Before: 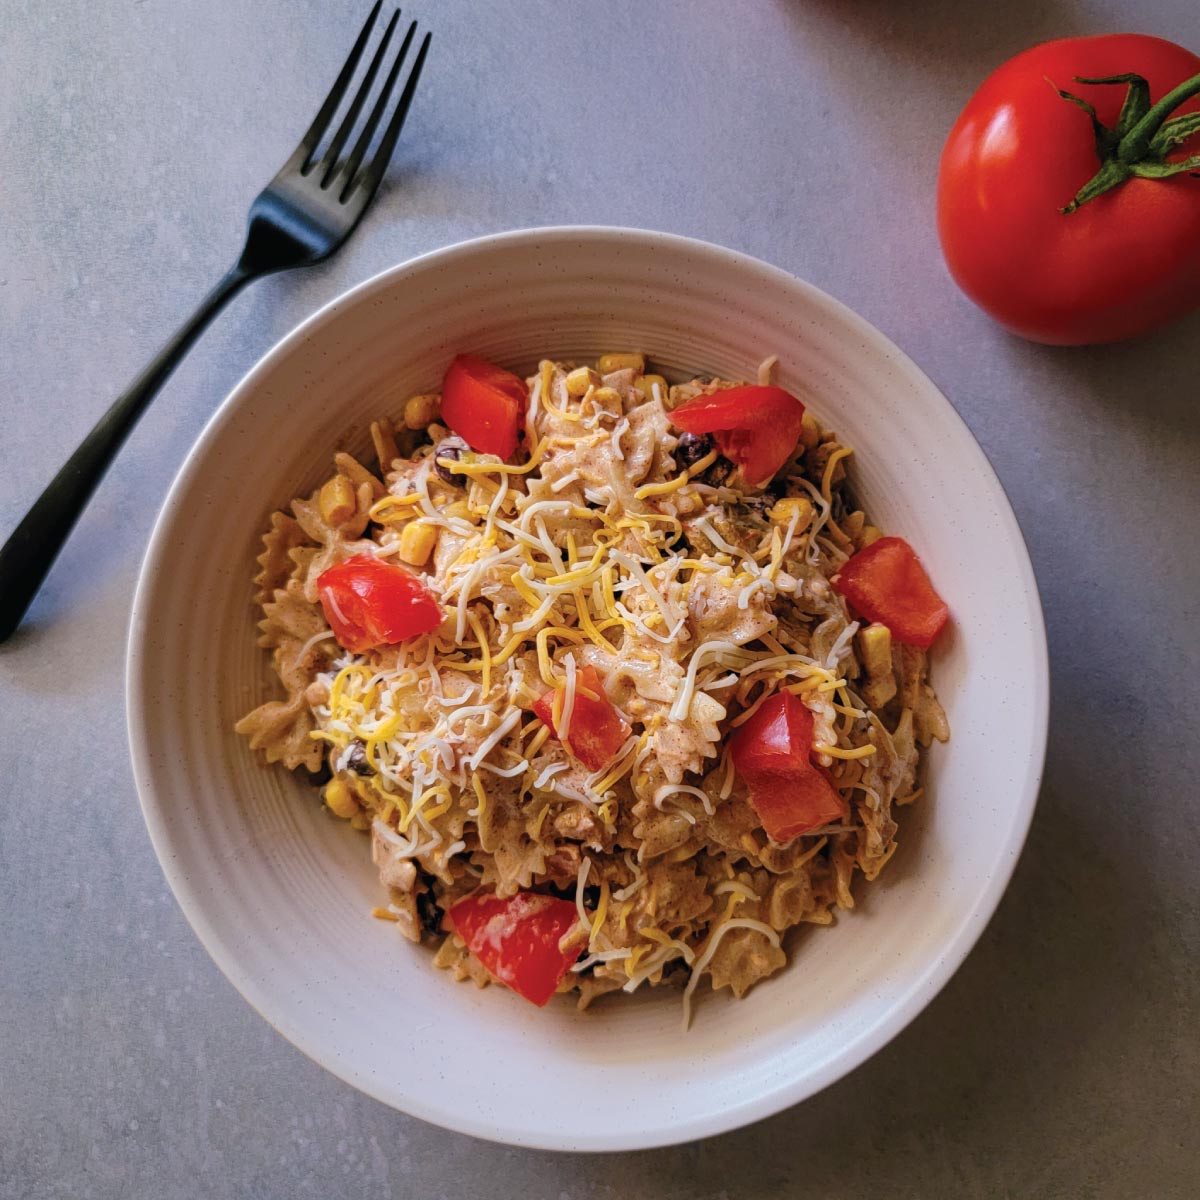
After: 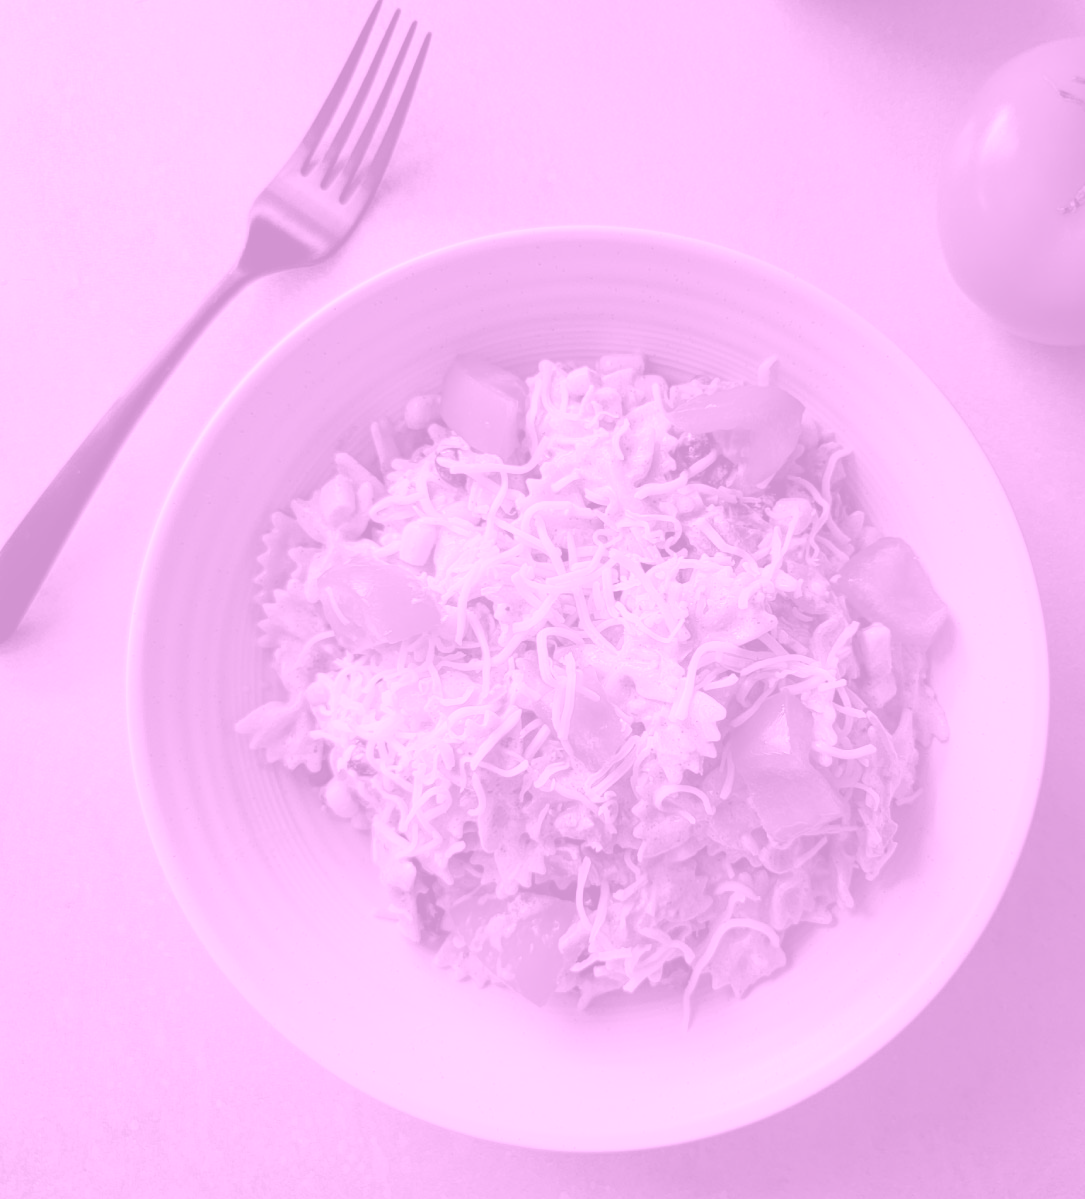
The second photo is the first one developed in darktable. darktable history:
crop: right 9.509%, bottom 0.031%
colorize: hue 331.2°, saturation 75%, source mix 30.28%, lightness 70.52%, version 1
